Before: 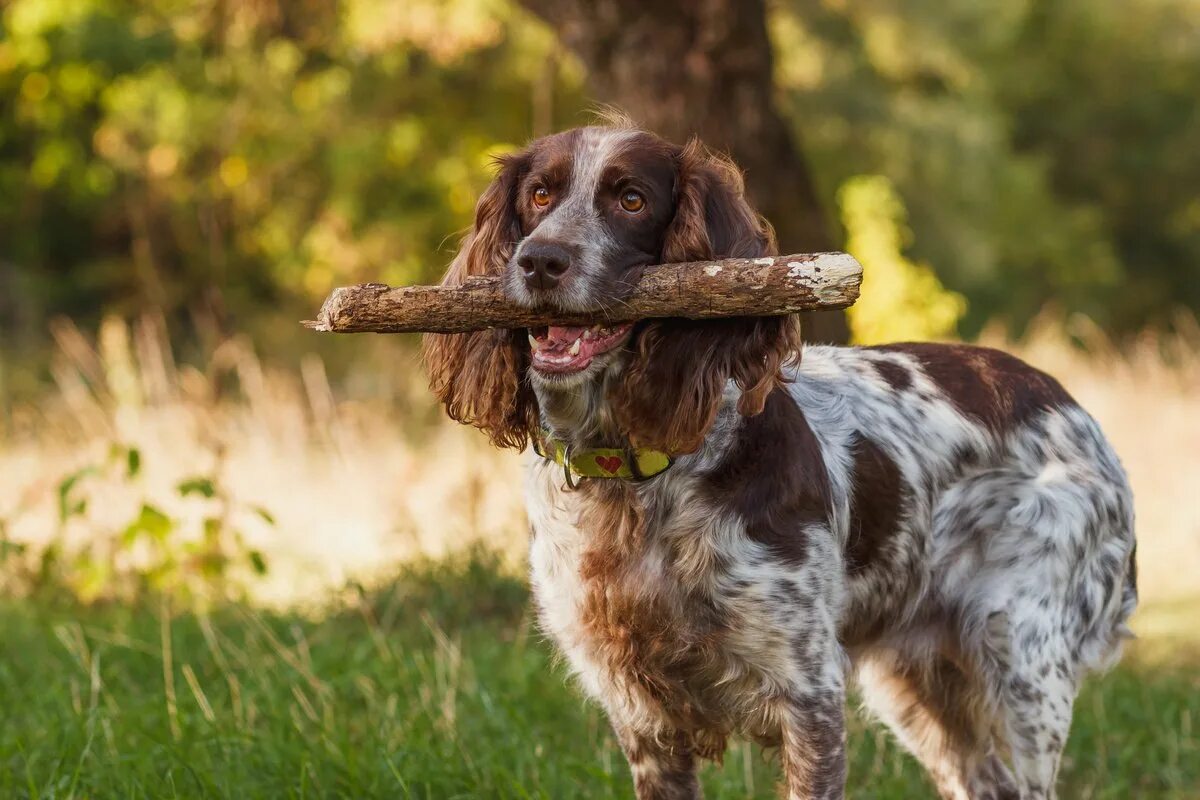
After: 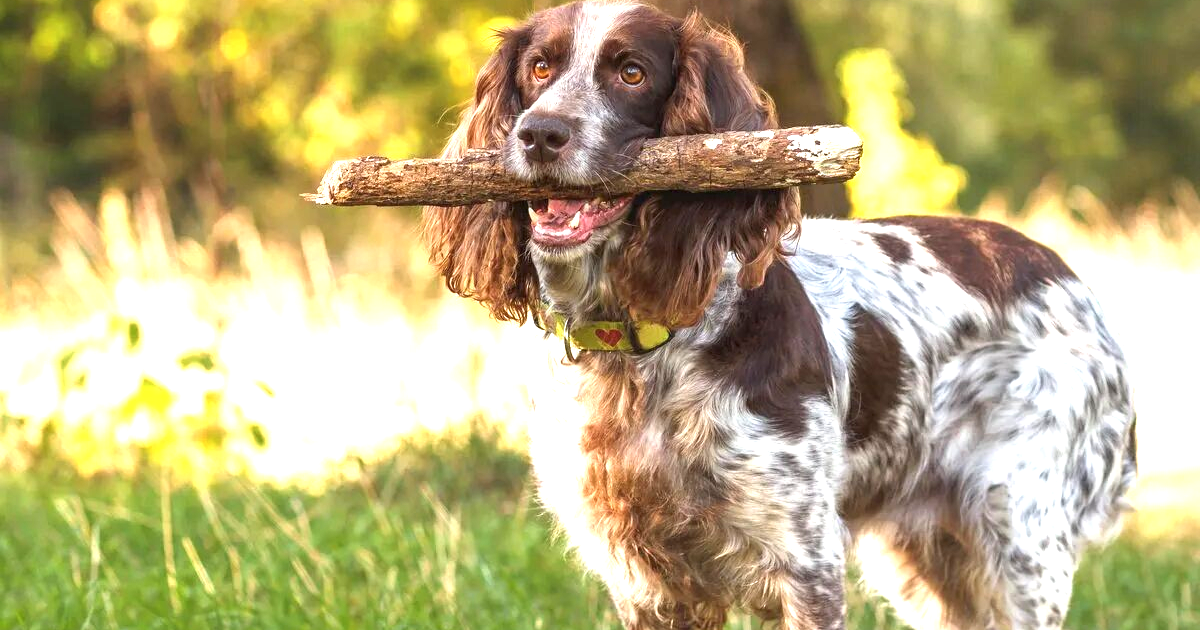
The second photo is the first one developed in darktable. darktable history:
exposure: black level correction 0, exposure 1.467 EV, compensate highlight preservation false
contrast brightness saturation: saturation -0.046
crop and rotate: top 15.875%, bottom 5.318%
